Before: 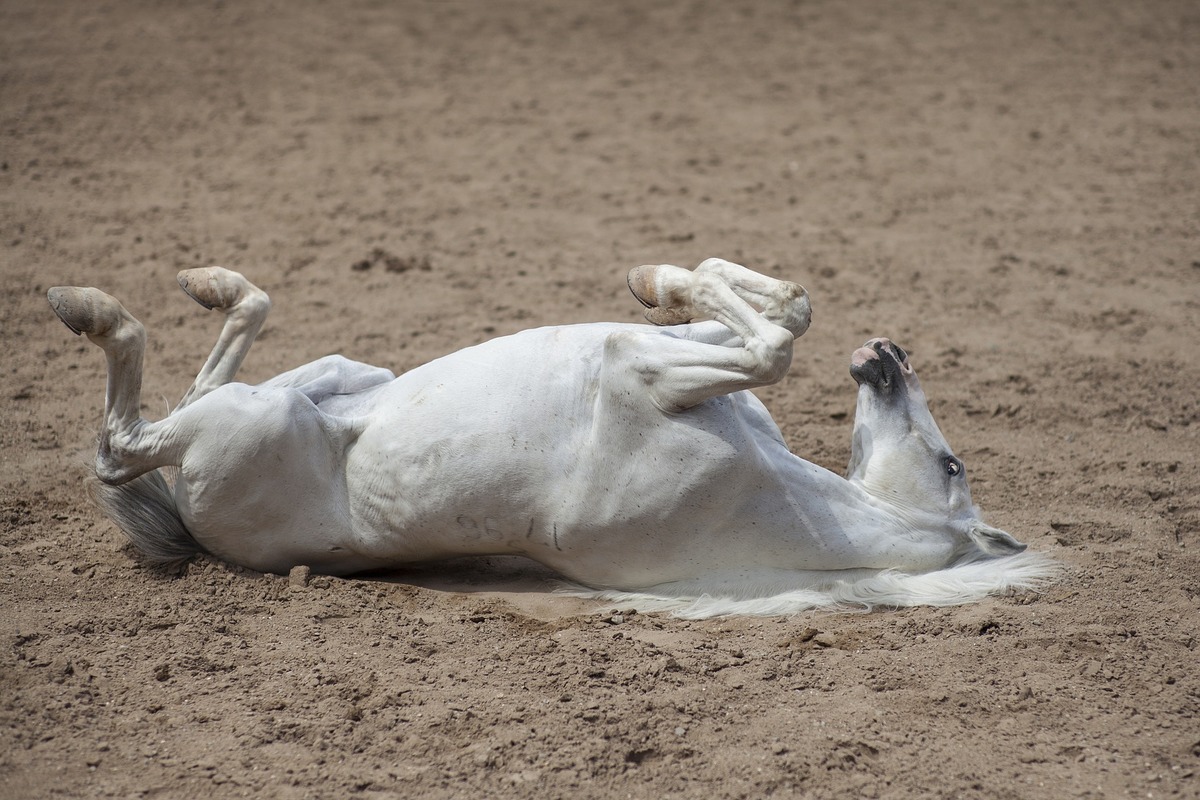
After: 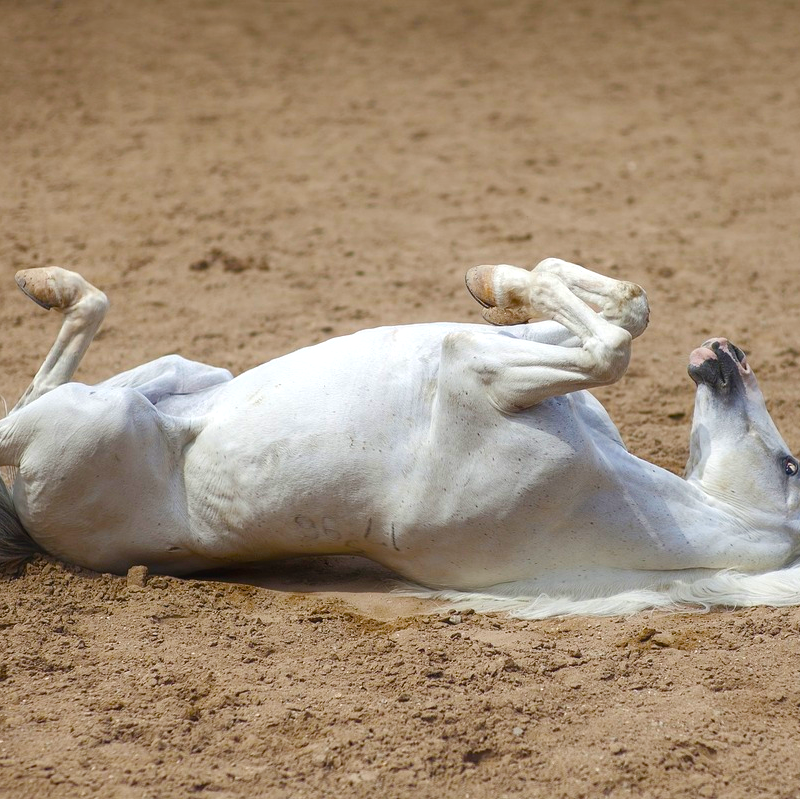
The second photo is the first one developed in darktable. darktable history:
tone equalizer: -8 EV -0.412 EV, -7 EV -0.357 EV, -6 EV -0.316 EV, -5 EV -0.217 EV, -3 EV 0.223 EV, -2 EV 0.353 EV, -1 EV 0.365 EV, +0 EV 0.441 EV, edges refinement/feathering 500, mask exposure compensation -1.57 EV, preserve details guided filter
crop and rotate: left 13.565%, right 19.686%
color balance rgb: linear chroma grading › shadows 10.091%, linear chroma grading › highlights 10.534%, linear chroma grading › global chroma 14.546%, linear chroma grading › mid-tones 14.925%, perceptual saturation grading › global saturation 35.151%, perceptual saturation grading › highlights -25.867%, perceptual saturation grading › shadows 49.939%, perceptual brilliance grading › global brilliance 2.773%, perceptual brilliance grading › highlights -3.279%, perceptual brilliance grading › shadows 2.514%
contrast equalizer: octaves 7, y [[0.5, 0.488, 0.462, 0.461, 0.491, 0.5], [0.5 ×6], [0.5 ×6], [0 ×6], [0 ×6]]
